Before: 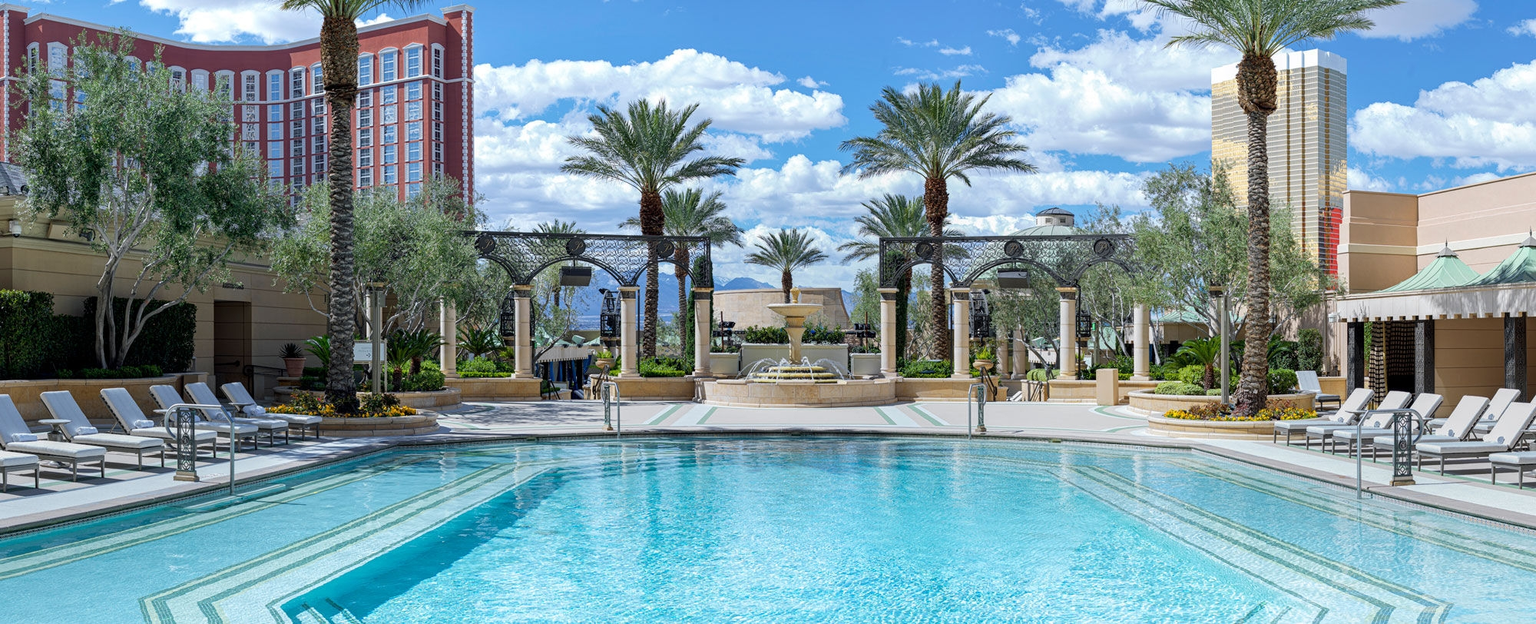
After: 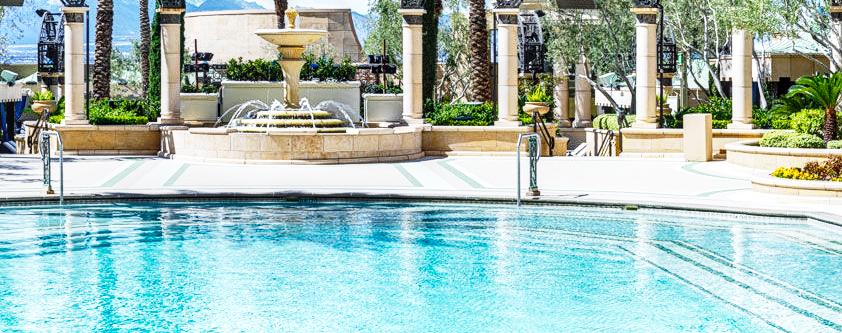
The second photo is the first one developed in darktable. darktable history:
shadows and highlights: shadows 60, soften with gaussian
local contrast: on, module defaults
crop: left 37.221%, top 45.169%, right 20.63%, bottom 13.777%
base curve: curves: ch0 [(0, 0) (0.026, 0.03) (0.109, 0.232) (0.351, 0.748) (0.669, 0.968) (1, 1)], preserve colors none
